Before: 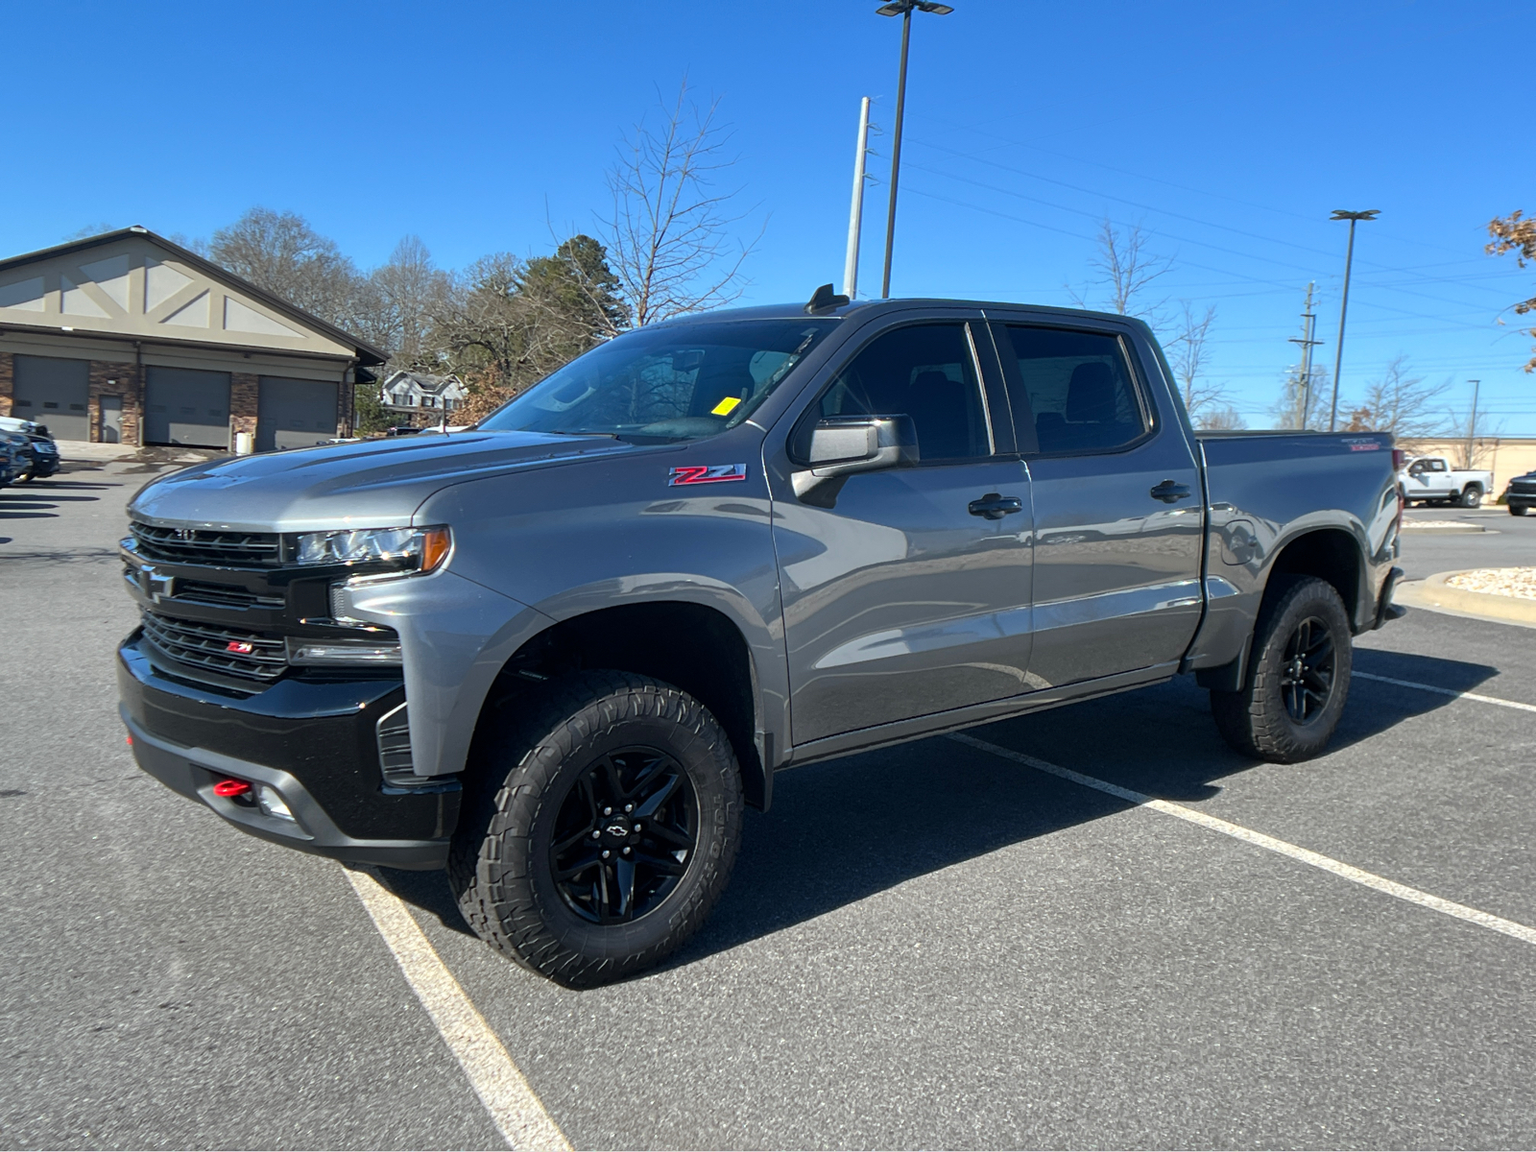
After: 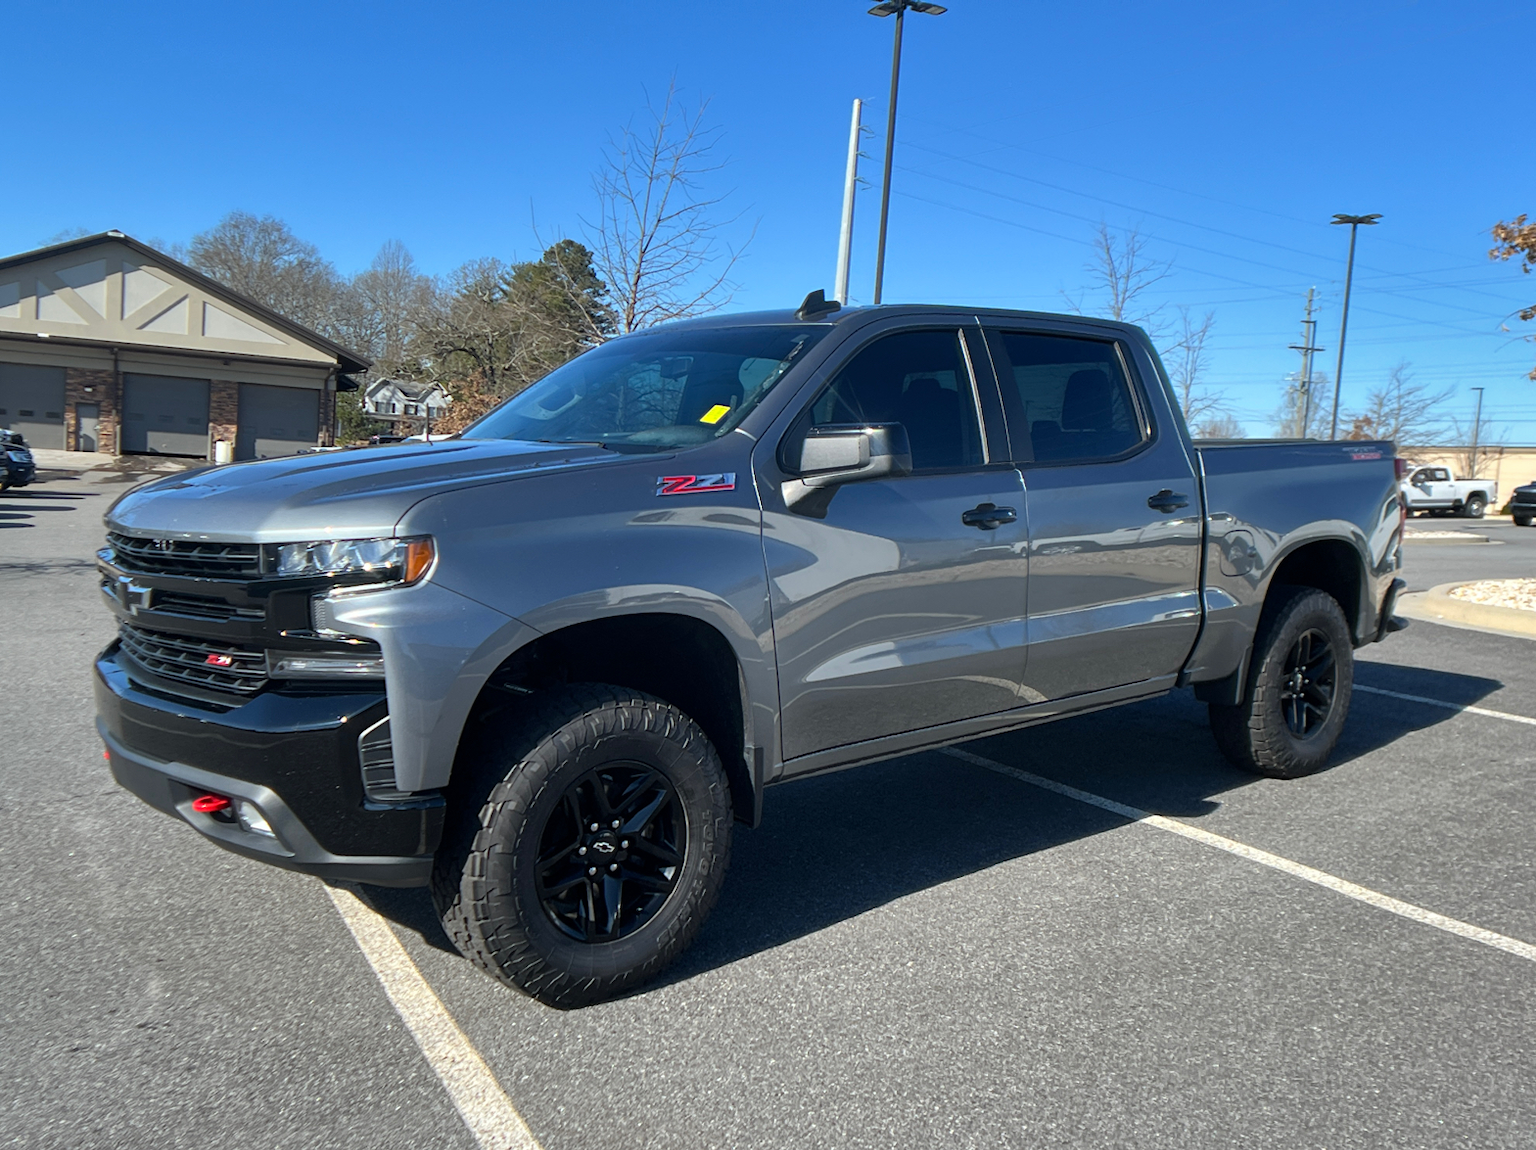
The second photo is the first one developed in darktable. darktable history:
crop: left 1.633%, right 0.267%, bottom 2.009%
shadows and highlights: shadows 22.58, highlights -49.23, soften with gaussian
